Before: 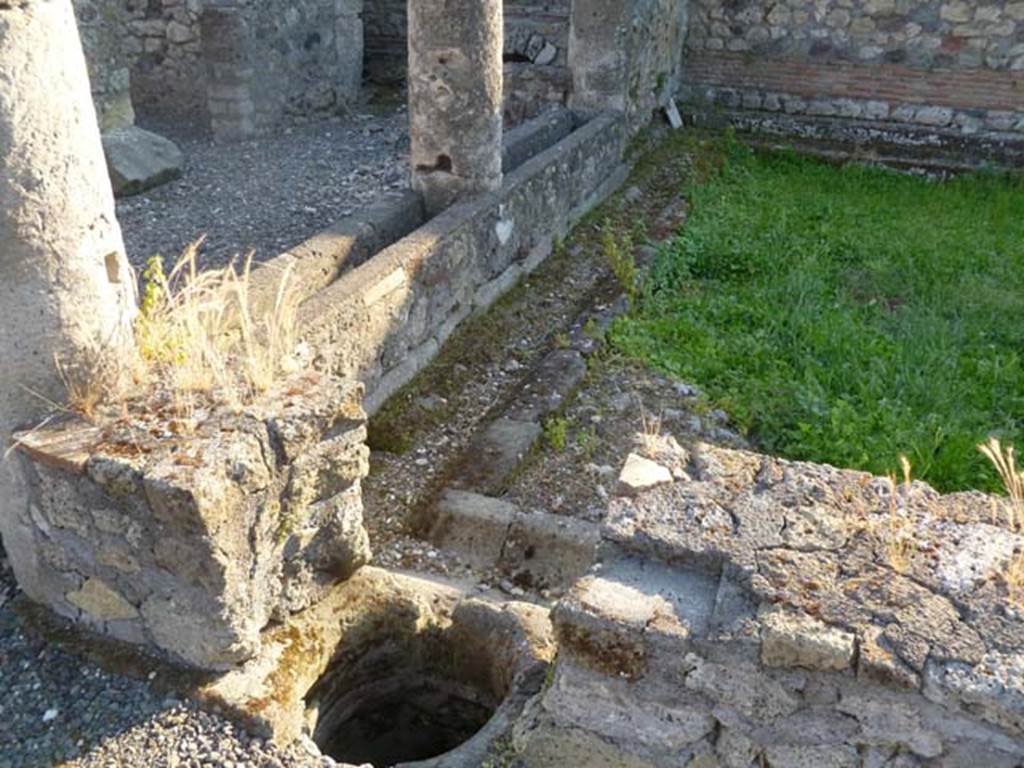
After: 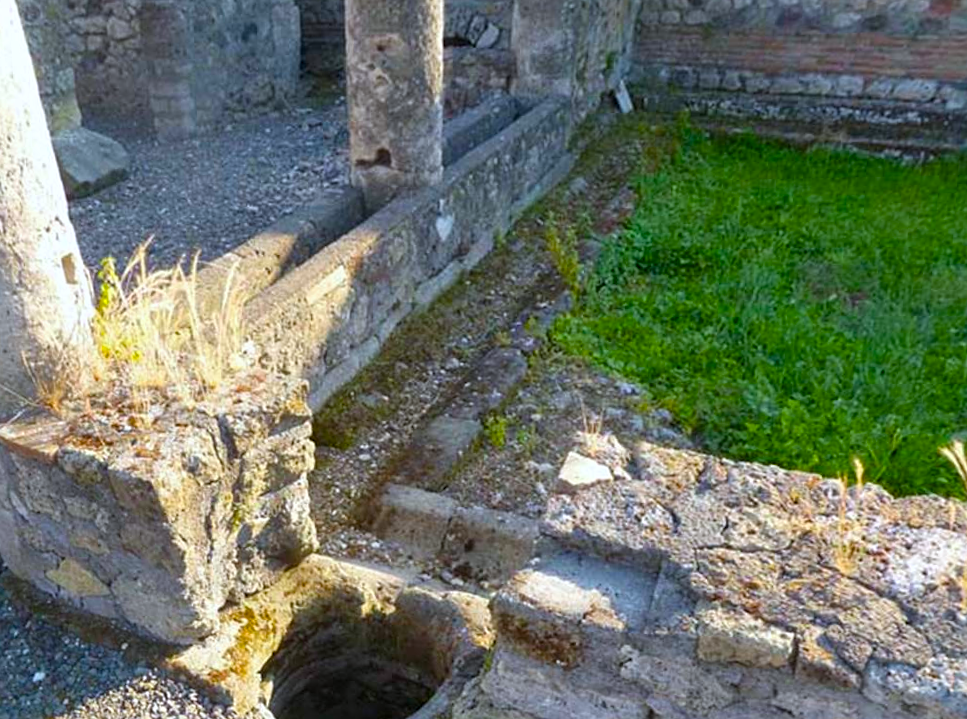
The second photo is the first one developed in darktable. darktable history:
white balance: red 0.976, blue 1.04
color balance rgb: linear chroma grading › global chroma 15%, perceptual saturation grading › global saturation 30%
rotate and perspective: rotation 0.062°, lens shift (vertical) 0.115, lens shift (horizontal) -0.133, crop left 0.047, crop right 0.94, crop top 0.061, crop bottom 0.94
sharpen: amount 0.2
